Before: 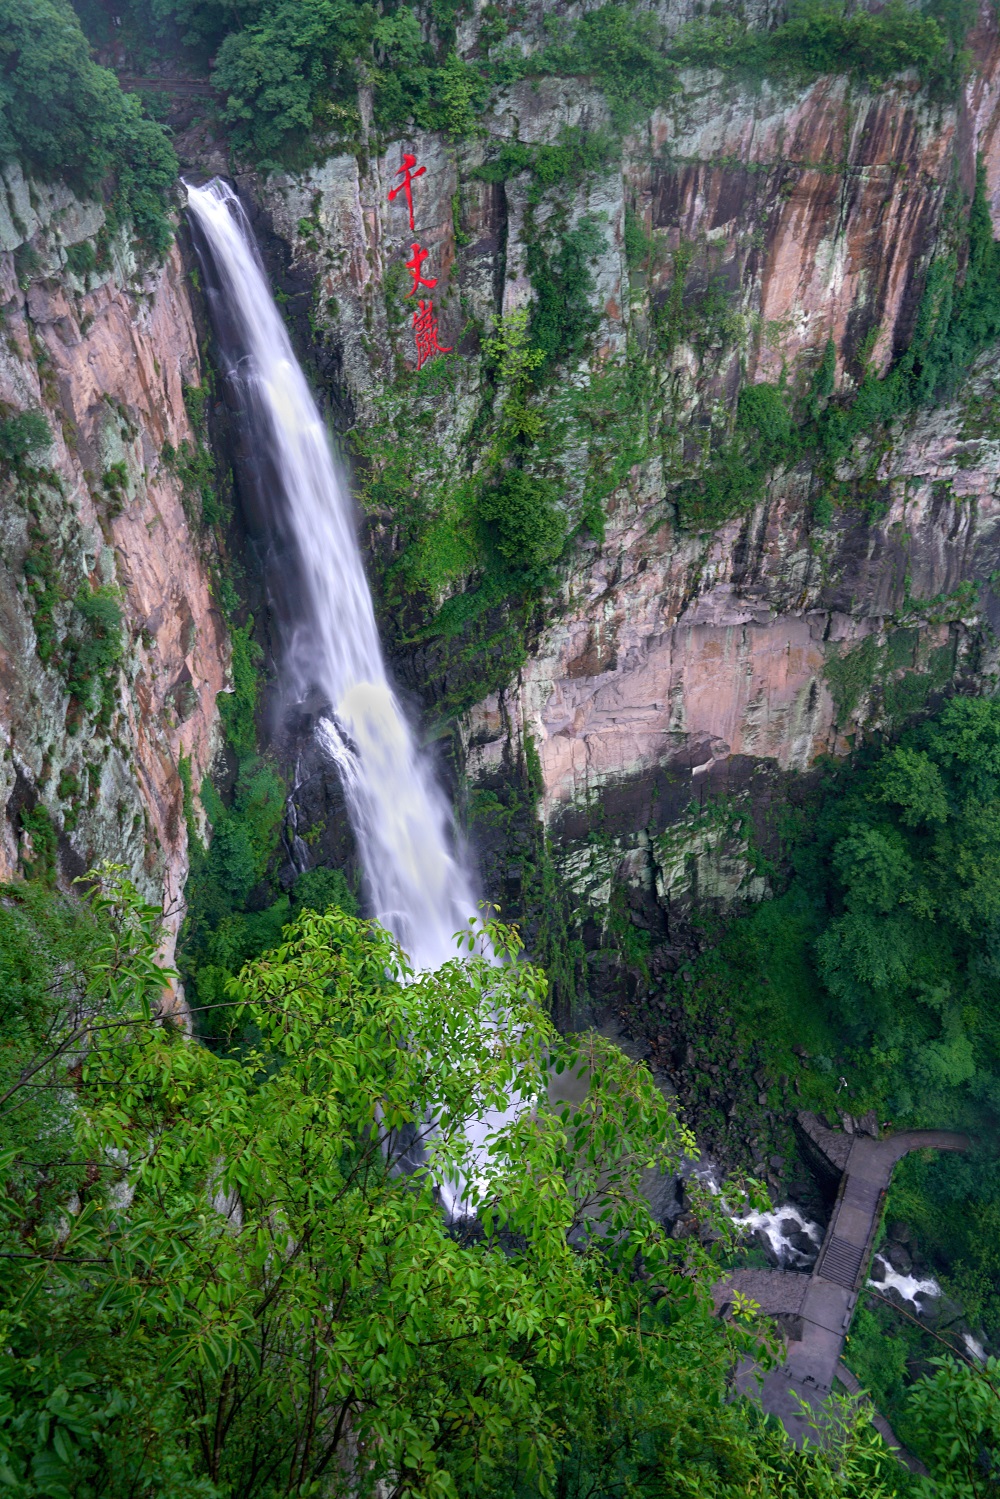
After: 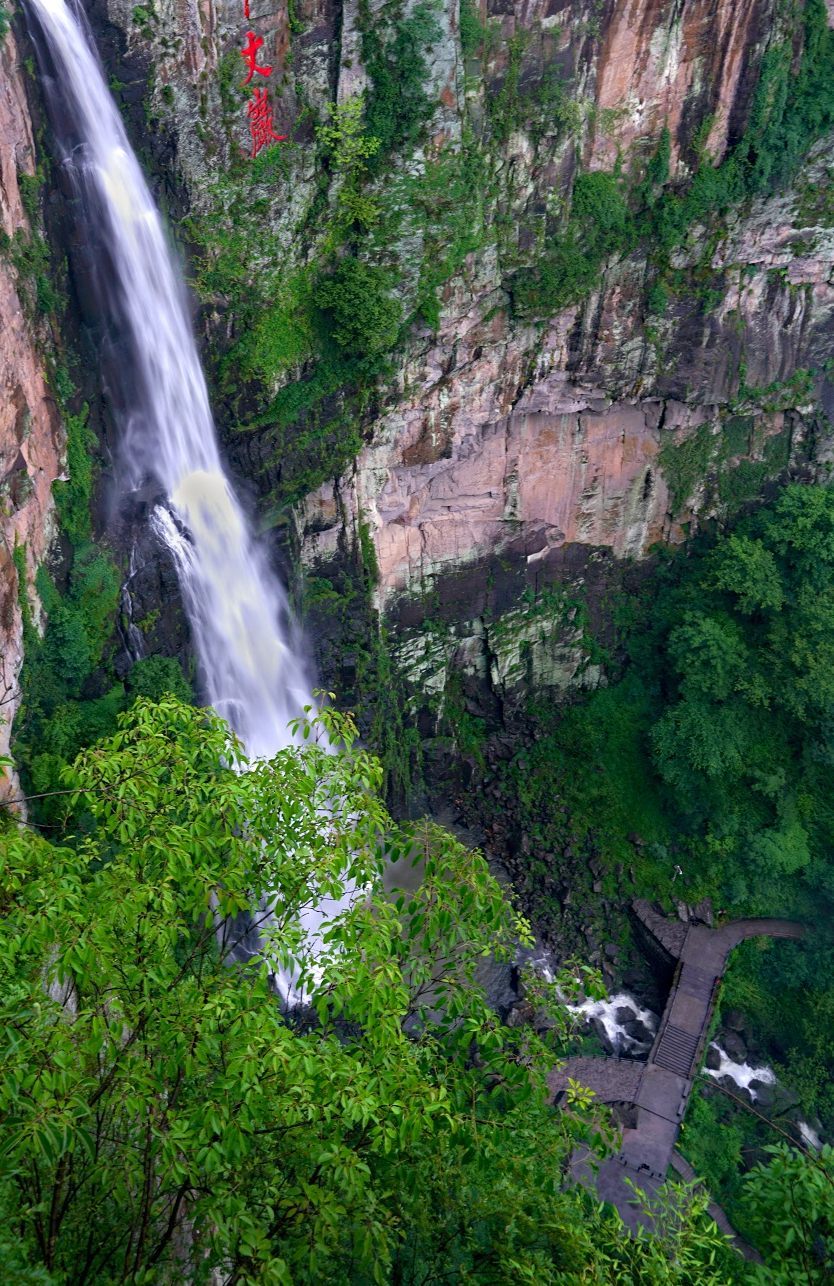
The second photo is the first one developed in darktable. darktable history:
crop: left 16.528%, top 14.194%
haze removal: strength 0.276, distance 0.245, adaptive false
